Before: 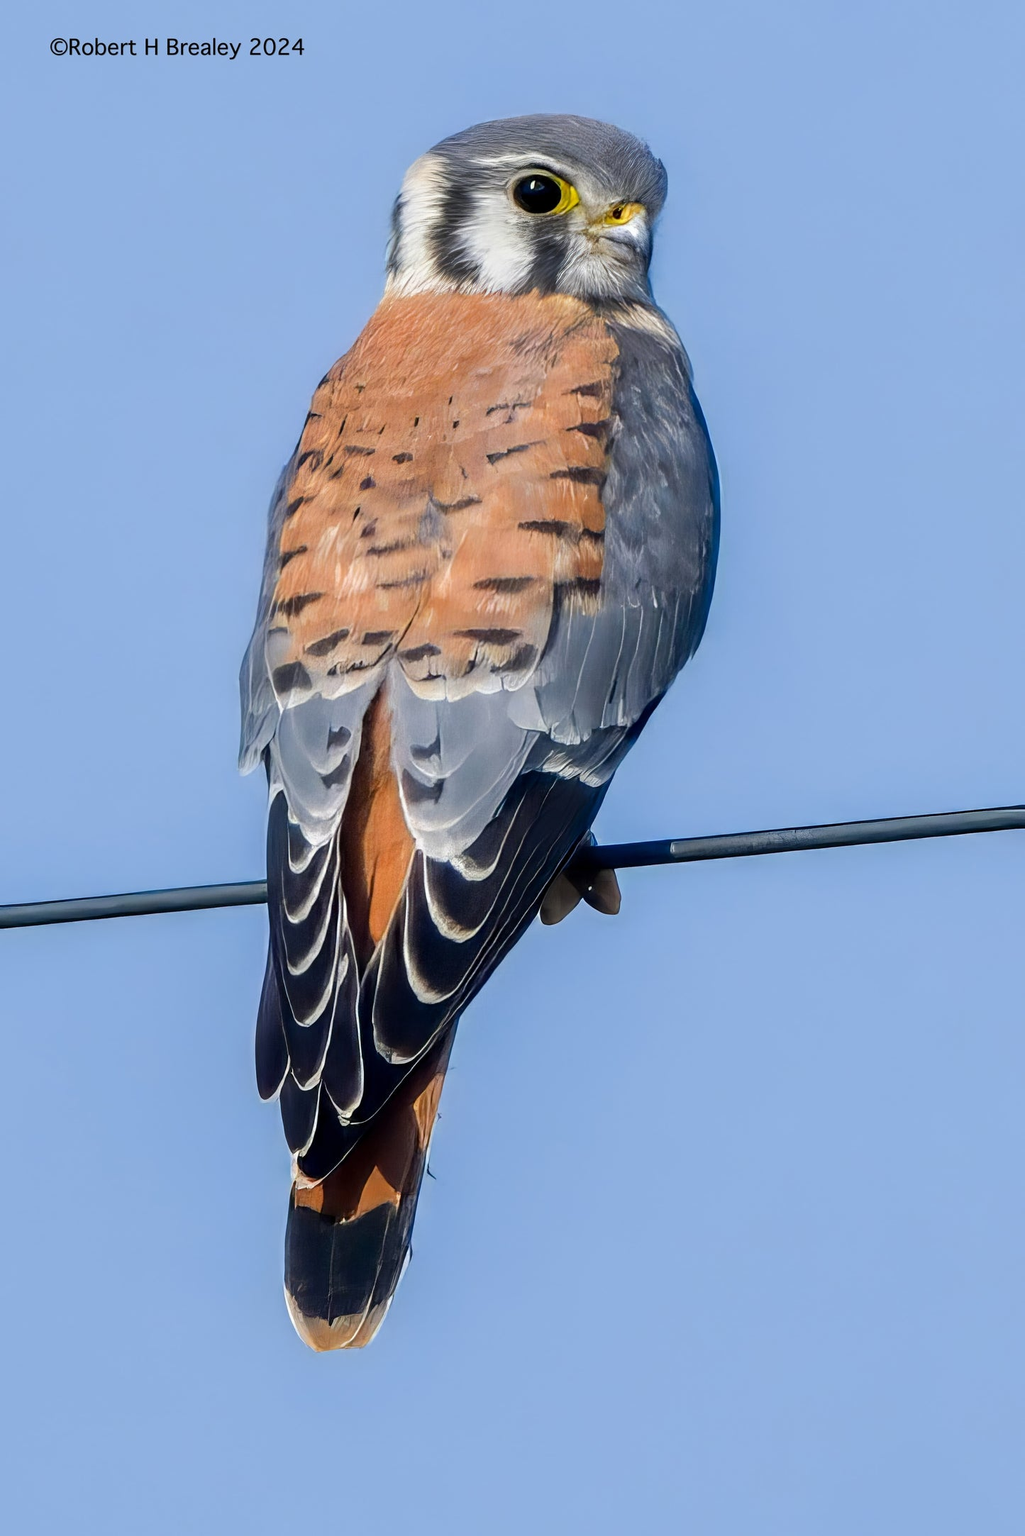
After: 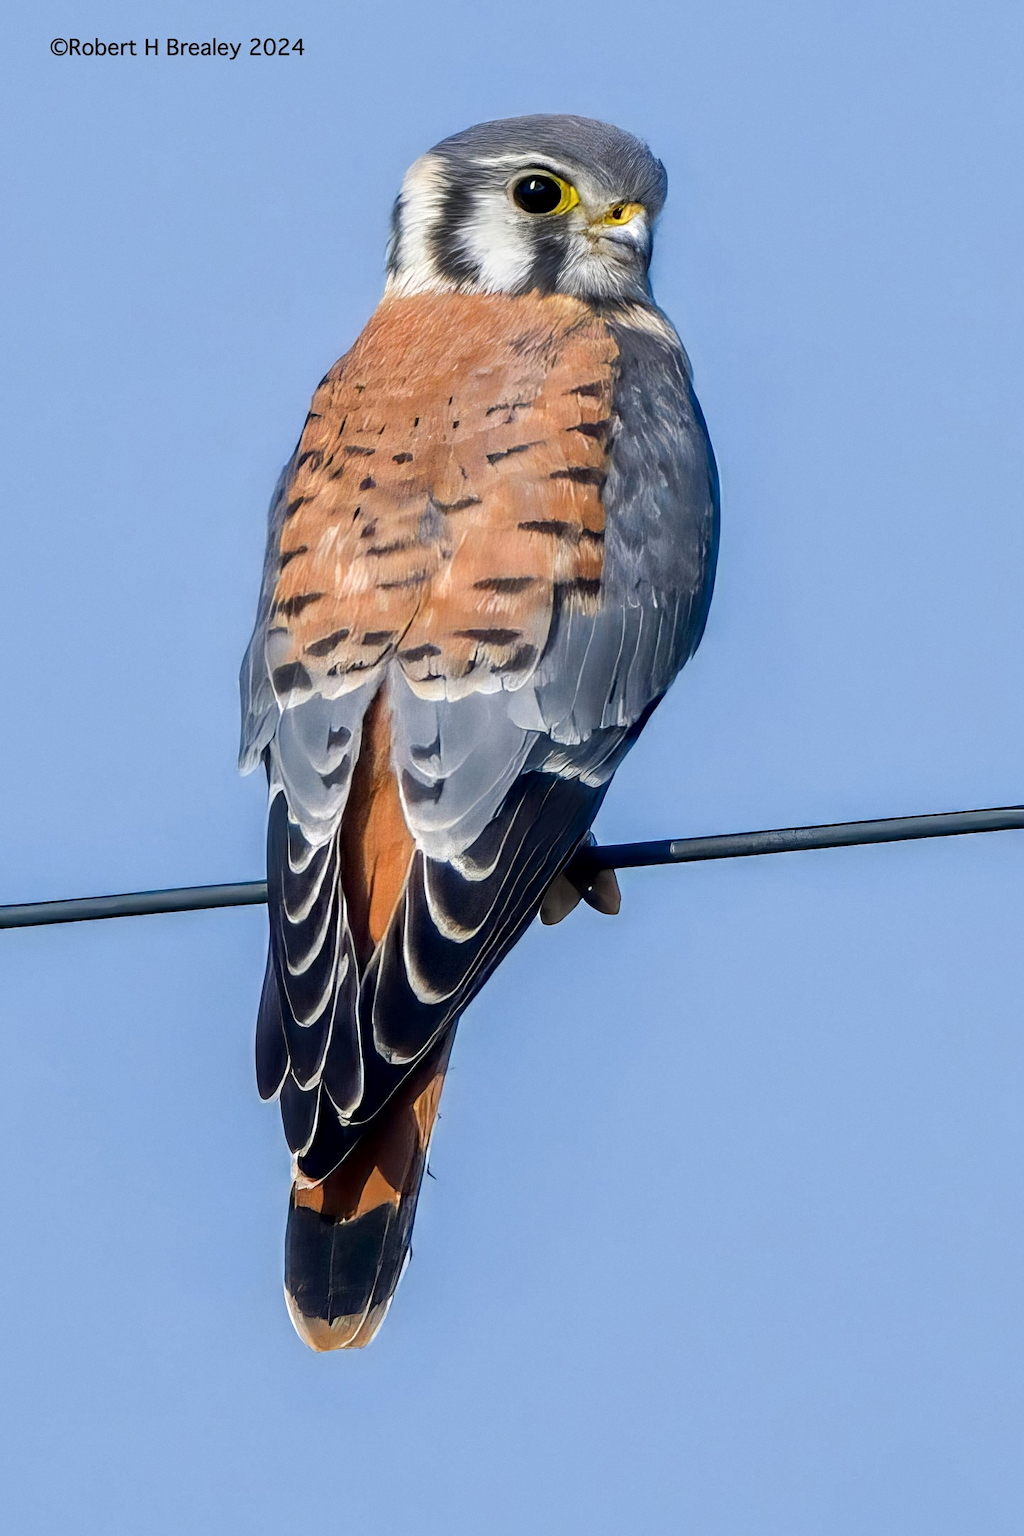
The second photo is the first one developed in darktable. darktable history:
local contrast: mode bilateral grid, contrast 20, coarseness 50, detail 130%, midtone range 0.2
grain: coarseness 0.09 ISO, strength 10%
